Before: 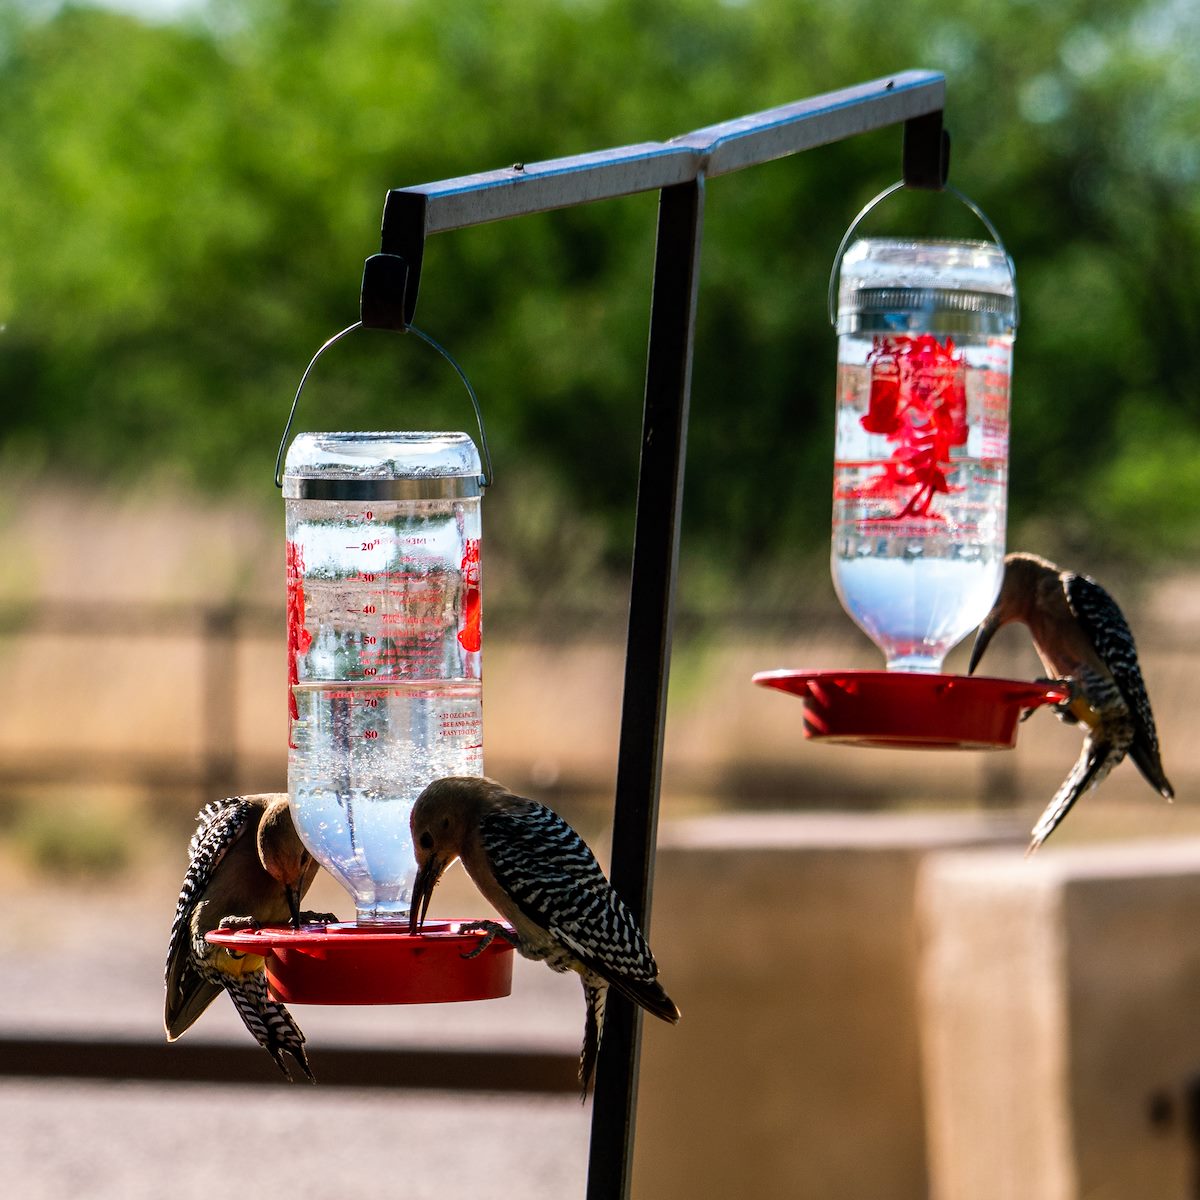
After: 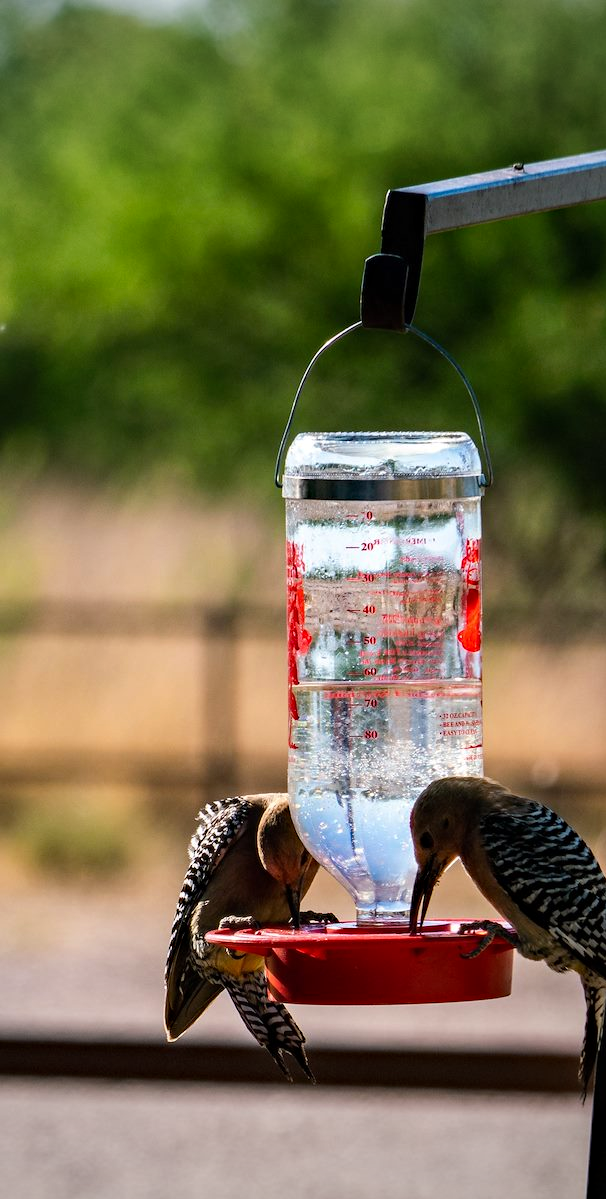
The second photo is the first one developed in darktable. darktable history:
haze removal: compatibility mode true, adaptive false
vignetting: fall-off start 84.02%, fall-off radius 79.79%, width/height ratio 1.218
crop and rotate: left 0.025%, top 0%, right 49.392%
